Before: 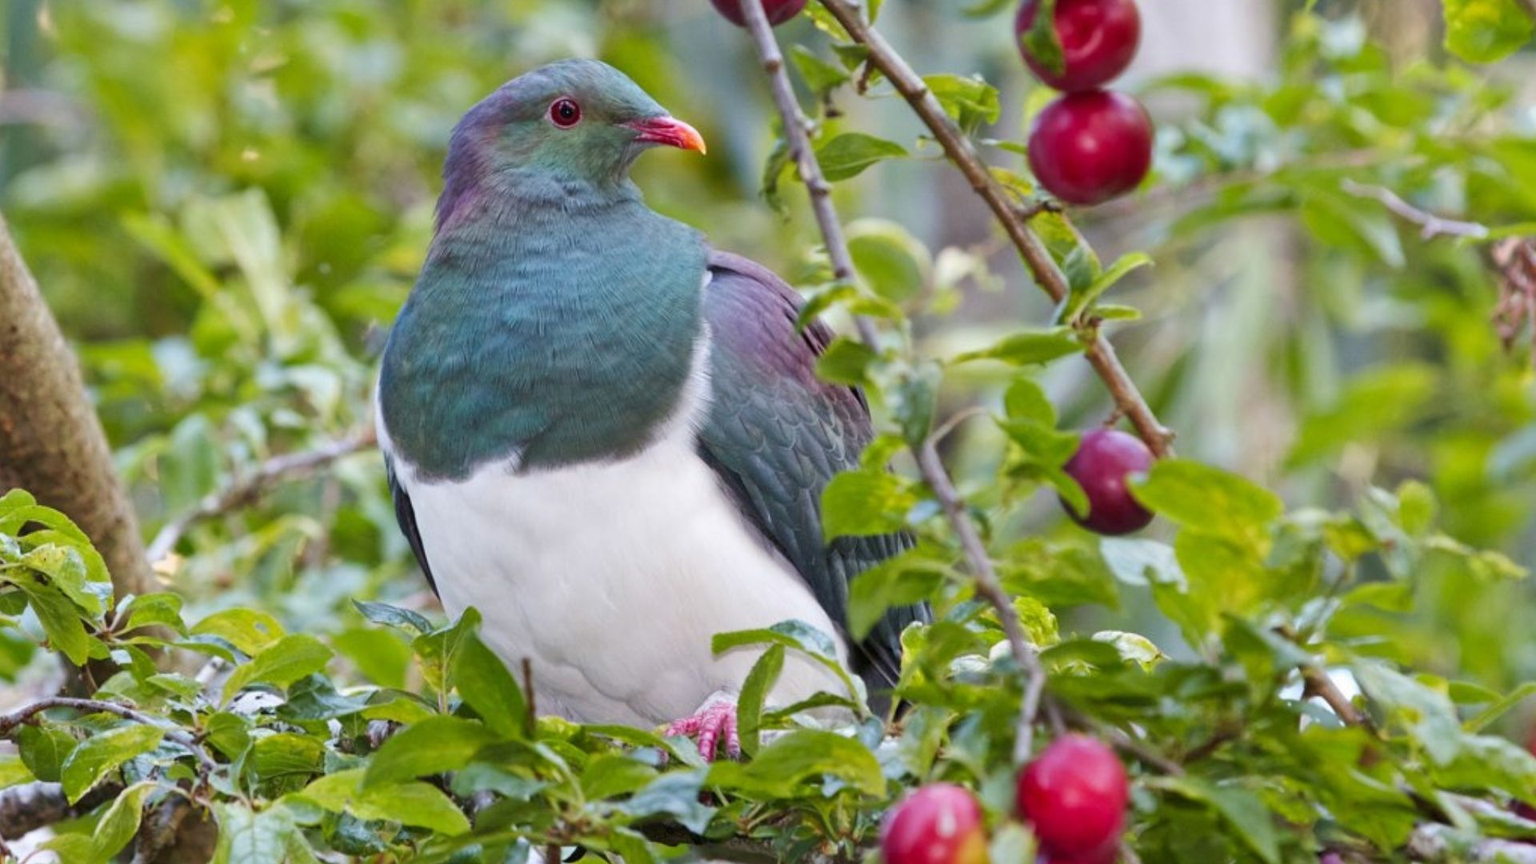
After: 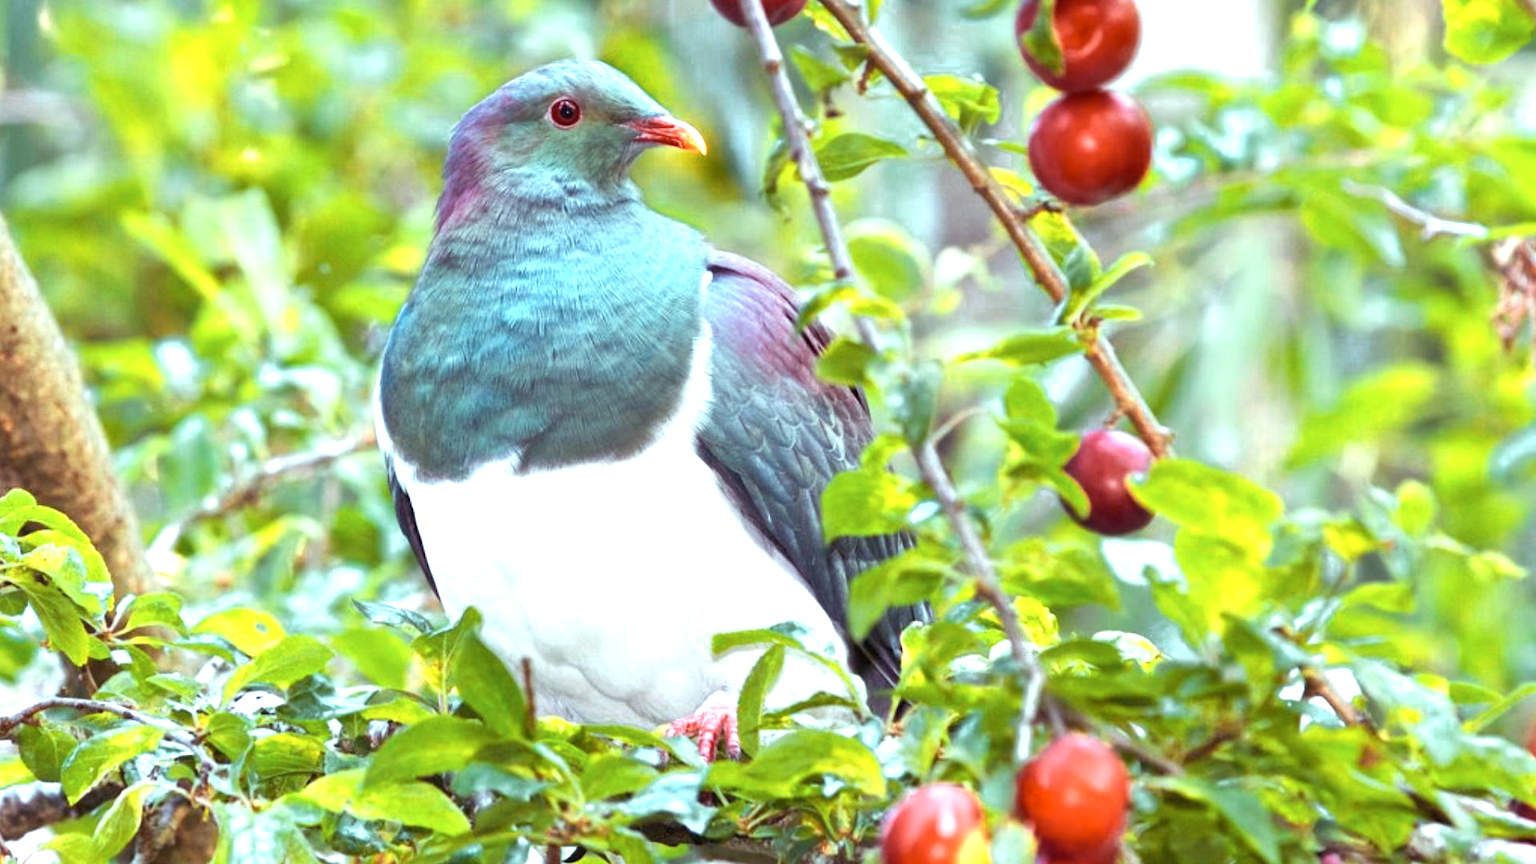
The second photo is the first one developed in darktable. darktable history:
exposure: black level correction 0, exposure 0.7 EV, compensate exposure bias true, compensate highlight preservation false
color balance rgb: shadows lift › luminance 0.49%, shadows lift › chroma 6.83%, shadows lift › hue 300.29°, power › hue 208.98°, highlights gain › luminance 20.24%, highlights gain › chroma 2.73%, highlights gain › hue 173.85°, perceptual saturation grading › global saturation 18.05%
color zones: curves: ch0 [(0.018, 0.548) (0.197, 0.654) (0.425, 0.447) (0.605, 0.658) (0.732, 0.579)]; ch1 [(0.105, 0.531) (0.224, 0.531) (0.386, 0.39) (0.618, 0.456) (0.732, 0.456) (0.956, 0.421)]; ch2 [(0.039, 0.583) (0.215, 0.465) (0.399, 0.544) (0.465, 0.548) (0.614, 0.447) (0.724, 0.43) (0.882, 0.623) (0.956, 0.632)]
